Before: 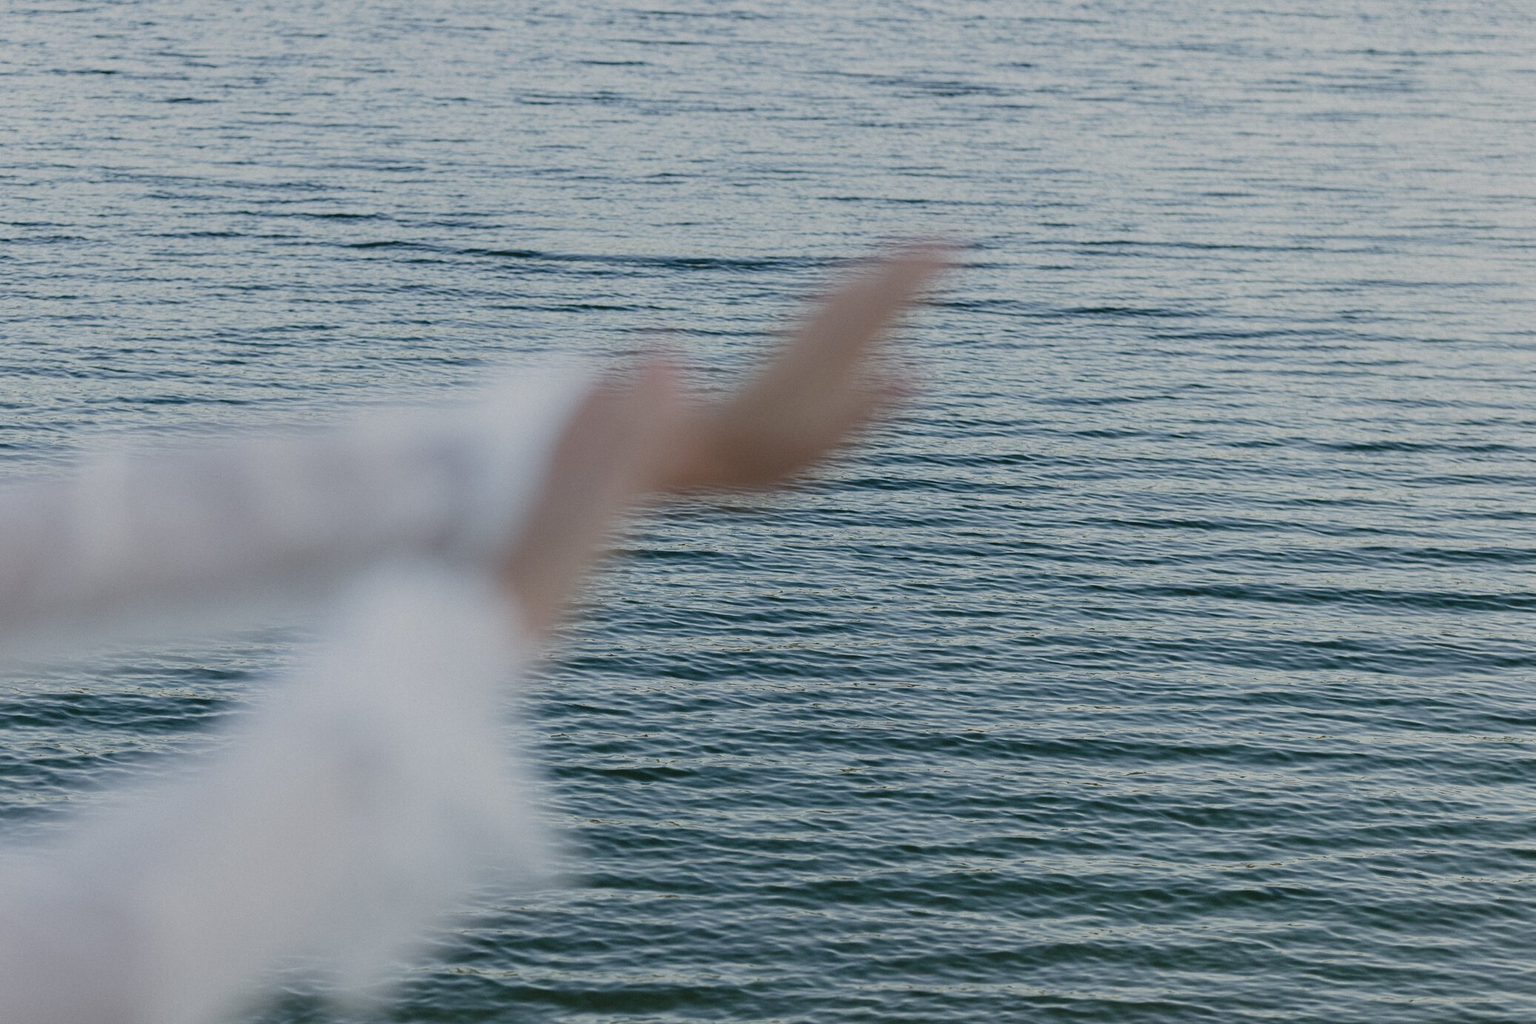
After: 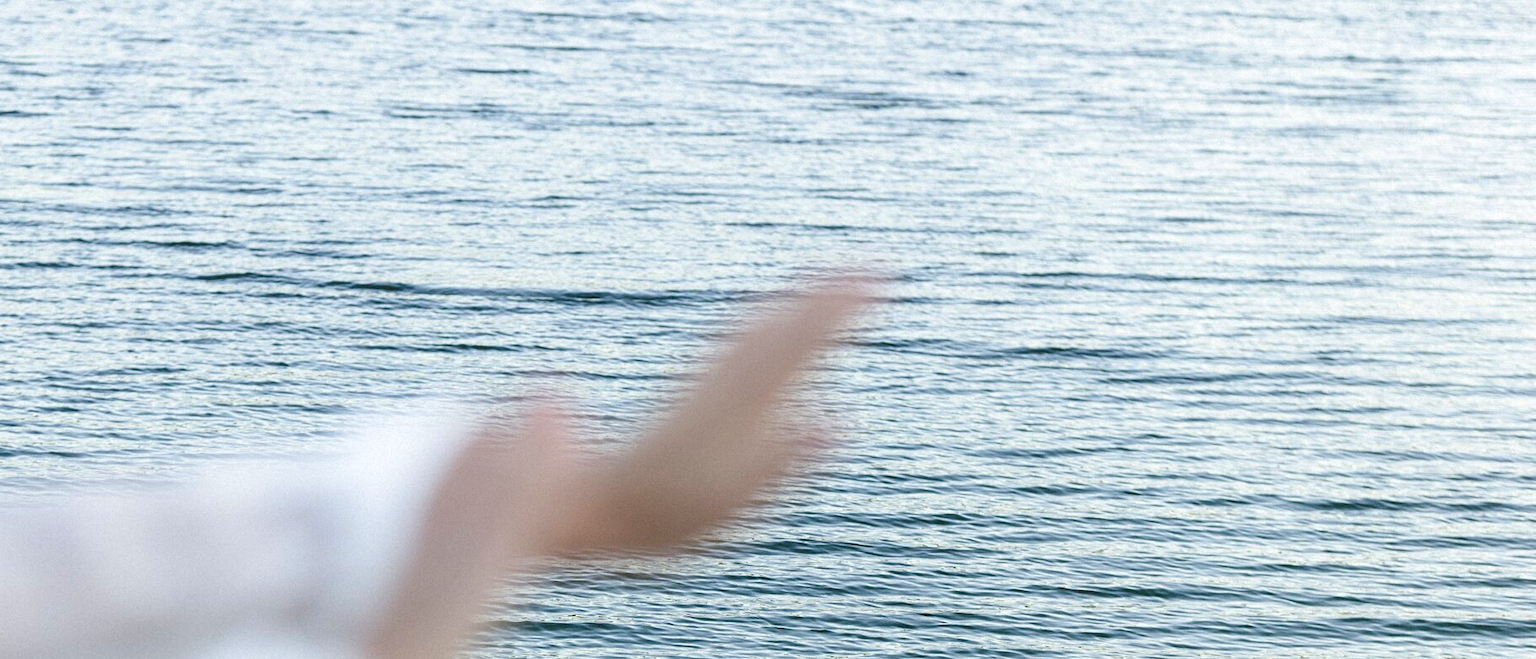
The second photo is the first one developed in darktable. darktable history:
crop and rotate: left 11.459%, bottom 43.002%
exposure: black level correction 0, exposure 1.016 EV, compensate highlight preservation false
